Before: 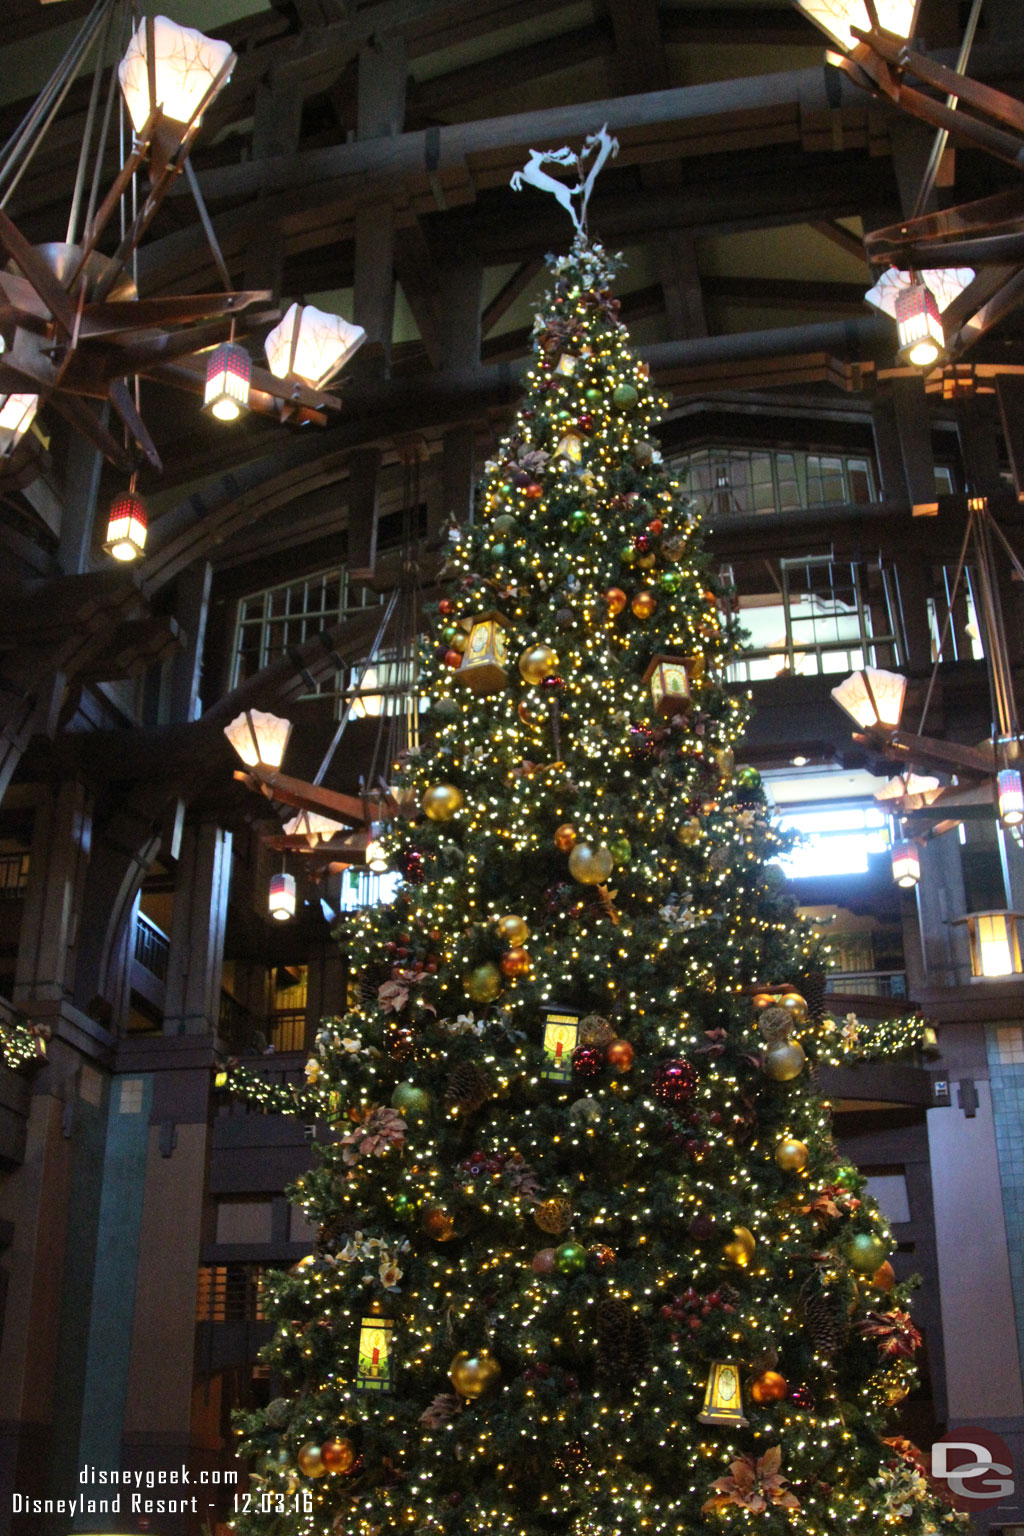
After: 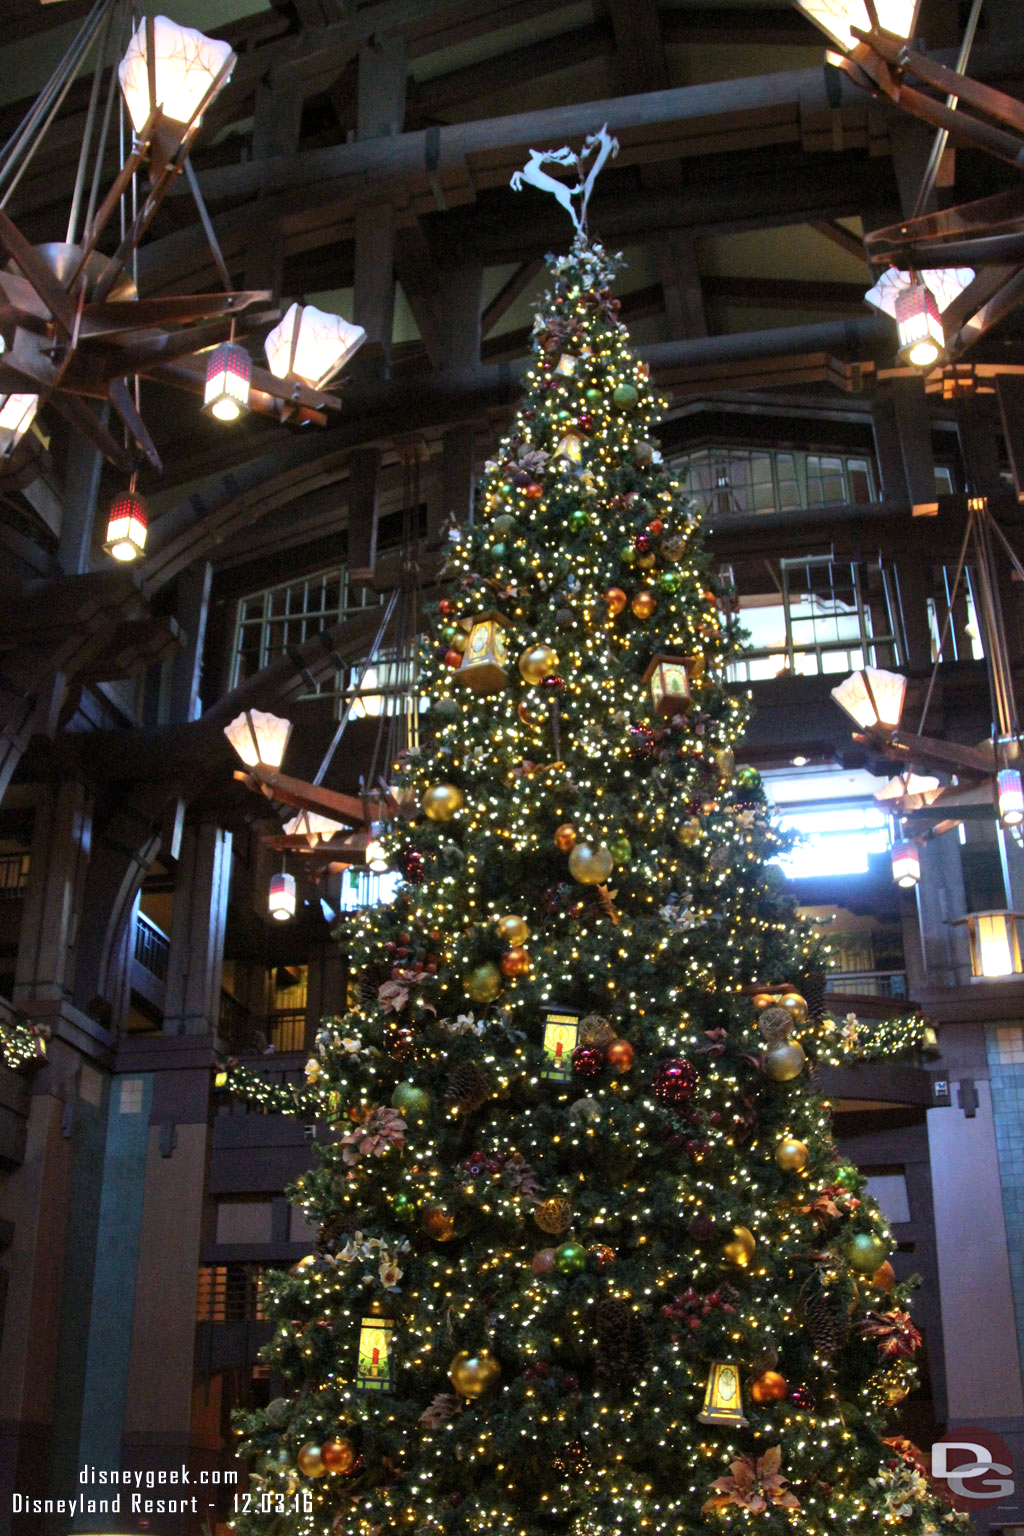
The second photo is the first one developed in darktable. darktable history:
color calibration: illuminant as shot in camera, x 0.358, y 0.373, temperature 4628.91 K
exposure: black level correction 0.001, exposure 0.138 EV, compensate highlight preservation false
